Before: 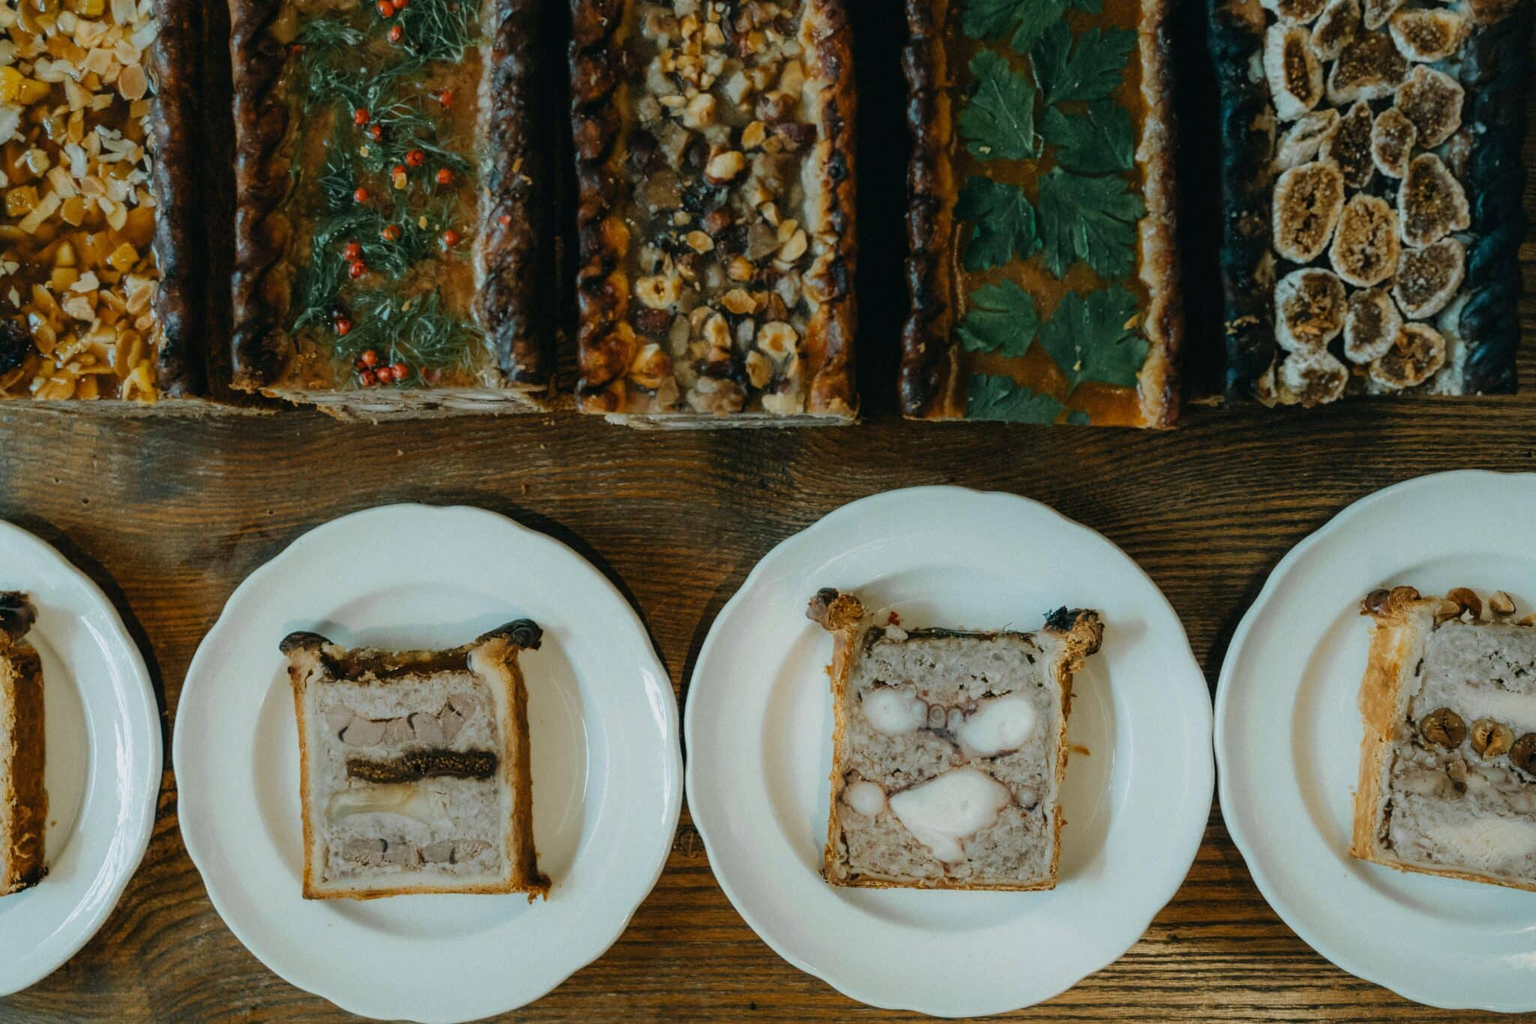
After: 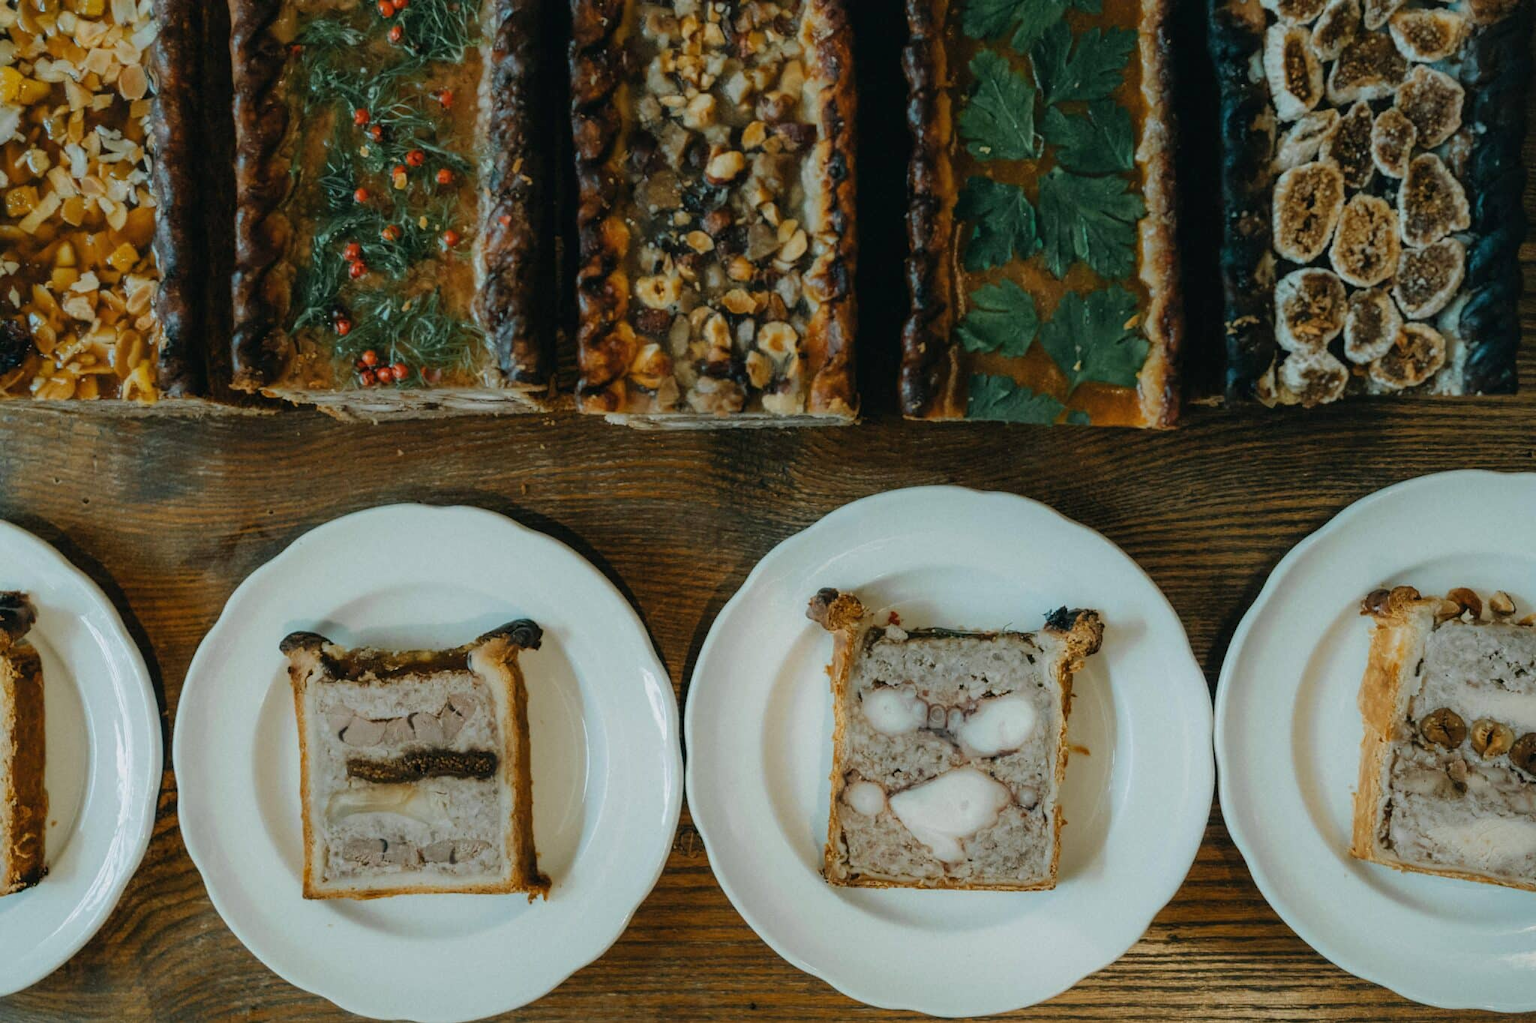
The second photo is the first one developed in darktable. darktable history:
shadows and highlights: shadows 25, highlights -25
rotate and perspective: automatic cropping original format, crop left 0, crop top 0
